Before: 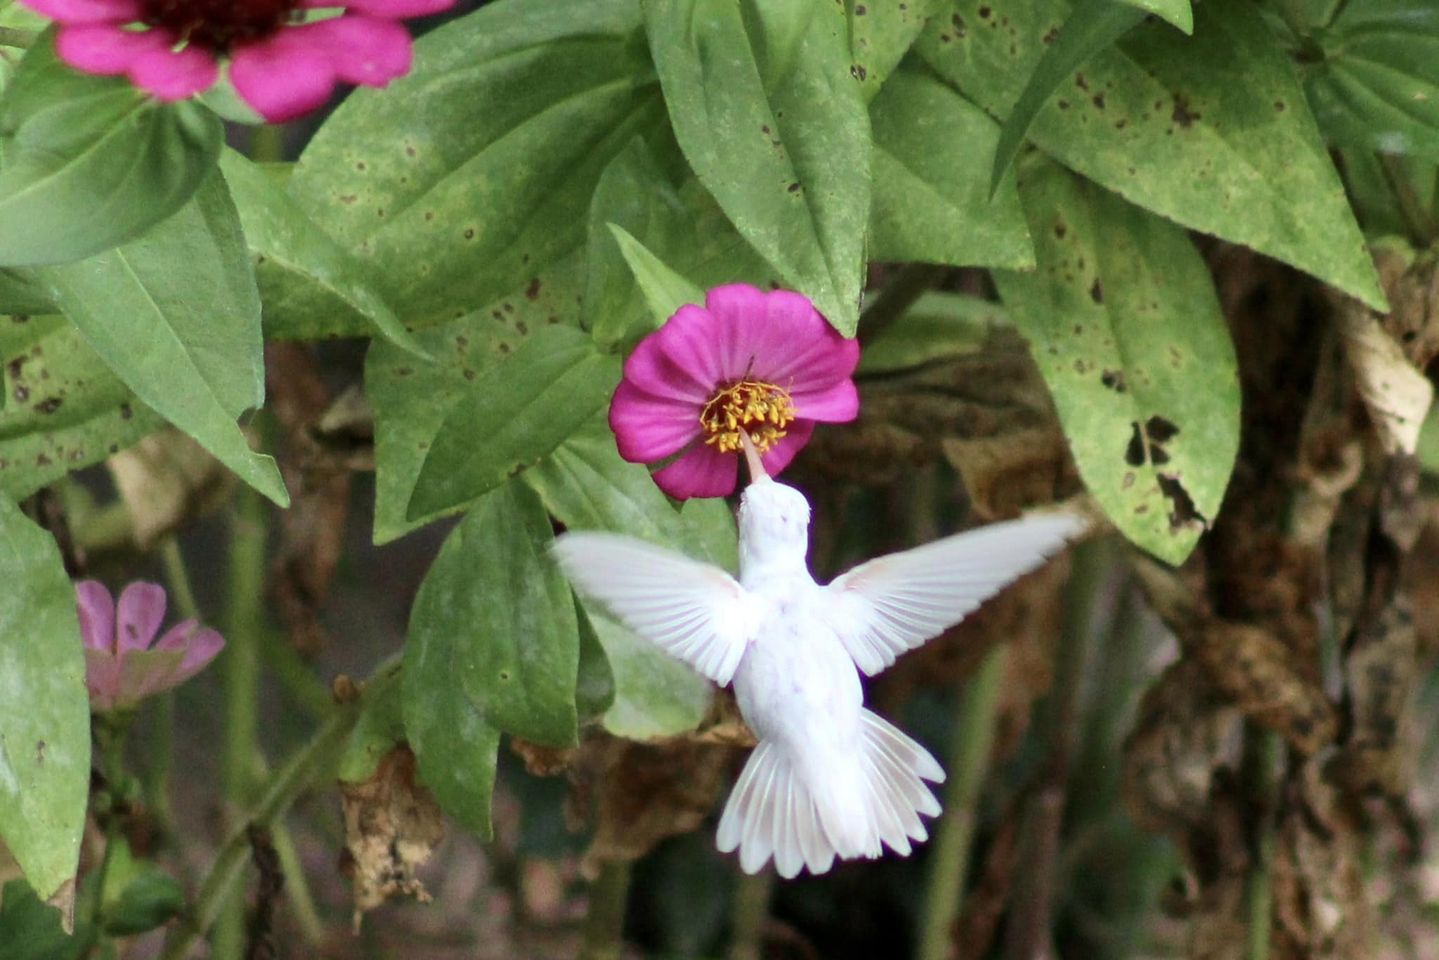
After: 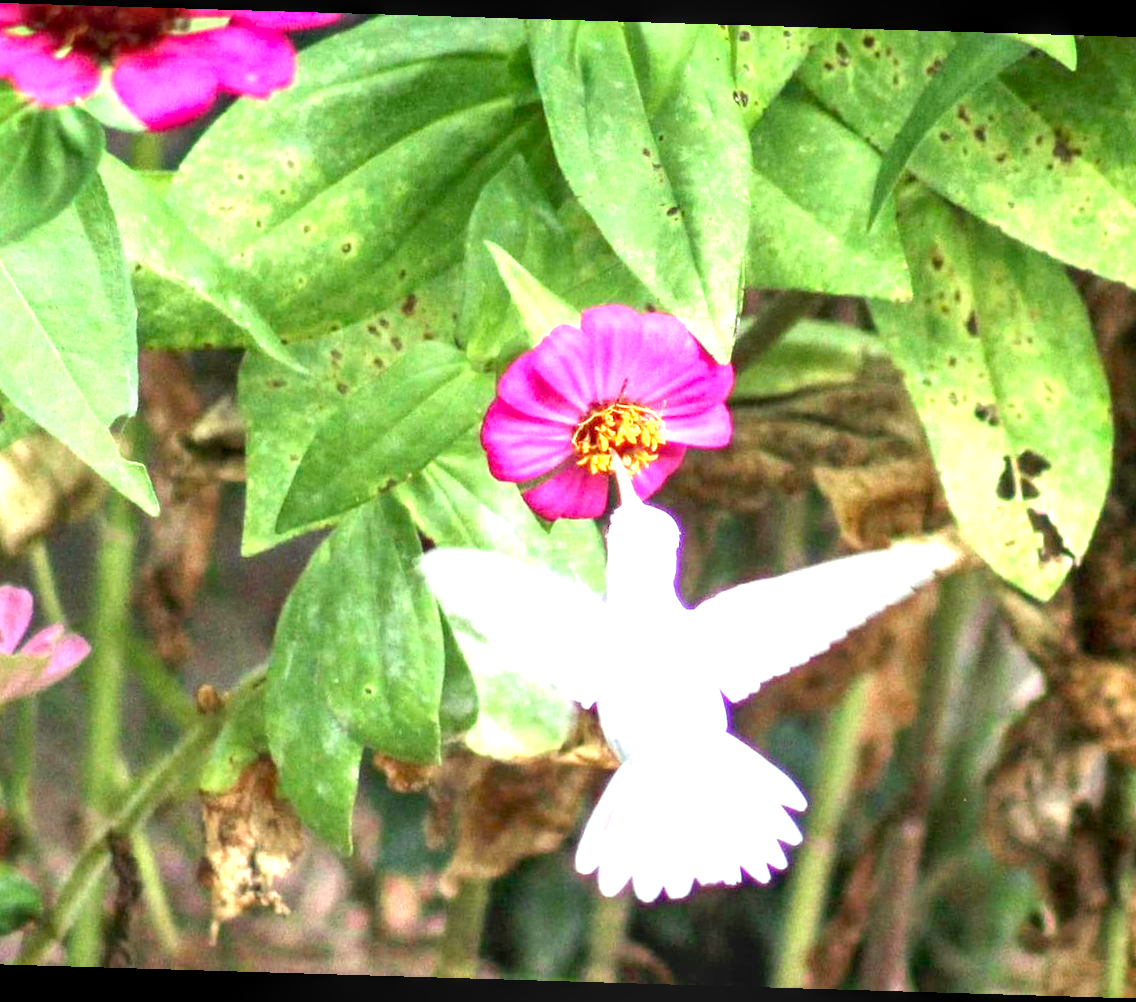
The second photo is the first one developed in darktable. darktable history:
rotate and perspective: rotation 1.72°, automatic cropping off
local contrast: on, module defaults
crop: left 9.88%, right 12.664%
exposure: black level correction 0.001, exposure 1.822 EV, compensate exposure bias true, compensate highlight preservation false
